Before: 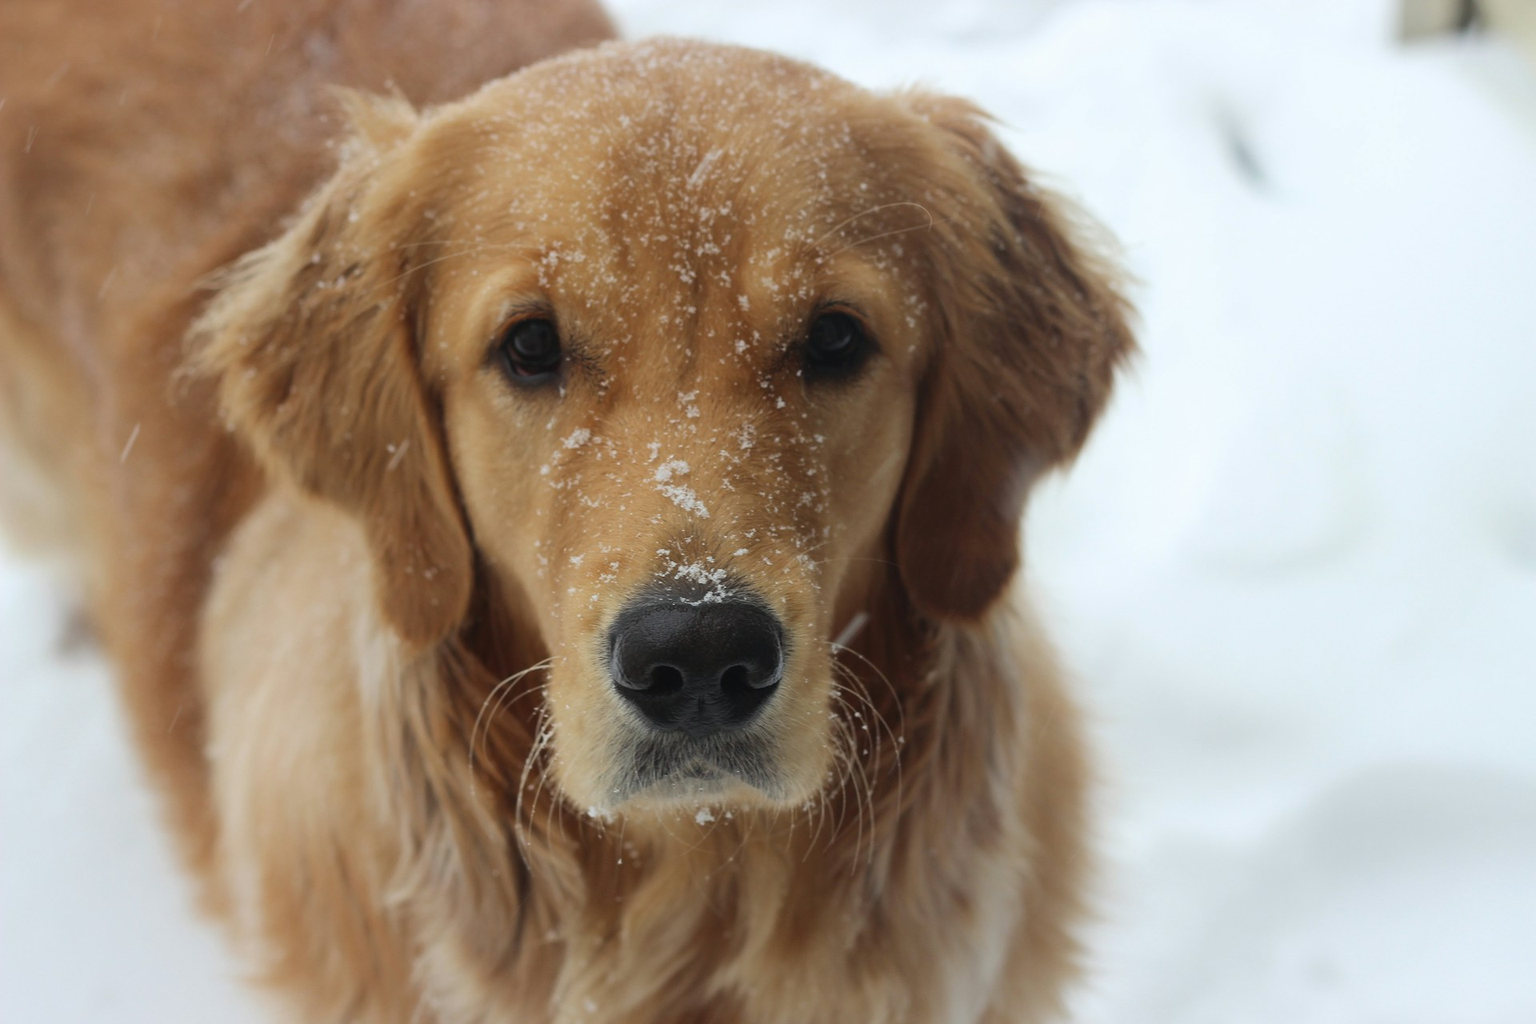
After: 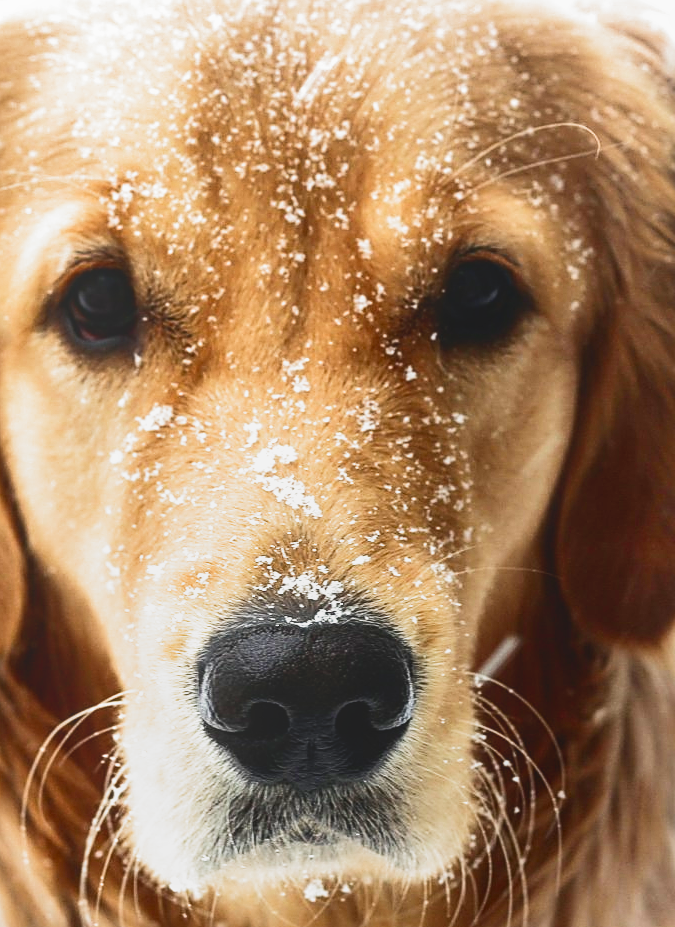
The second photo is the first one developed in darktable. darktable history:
crop and rotate: left 29.476%, top 10.214%, right 35.32%, bottom 17.333%
exposure: exposure 0.999 EV, compensate highlight preservation false
filmic rgb: black relative exposure -8.2 EV, white relative exposure 2.2 EV, threshold 3 EV, hardness 7.11, latitude 75%, contrast 1.325, highlights saturation mix -2%, shadows ↔ highlights balance 30%, preserve chrominance no, color science v5 (2021), contrast in shadows safe, contrast in highlights safe, enable highlight reconstruction true
shadows and highlights: highlights color adjustment 0%, low approximation 0.01, soften with gaussian
contrast equalizer: y [[0.5, 0.488, 0.462, 0.461, 0.491, 0.5], [0.5 ×6], [0.5 ×6], [0 ×6], [0 ×6]]
sharpen: on, module defaults
contrast brightness saturation: contrast 0.28
local contrast: highlights 48%, shadows 0%, detail 100%
